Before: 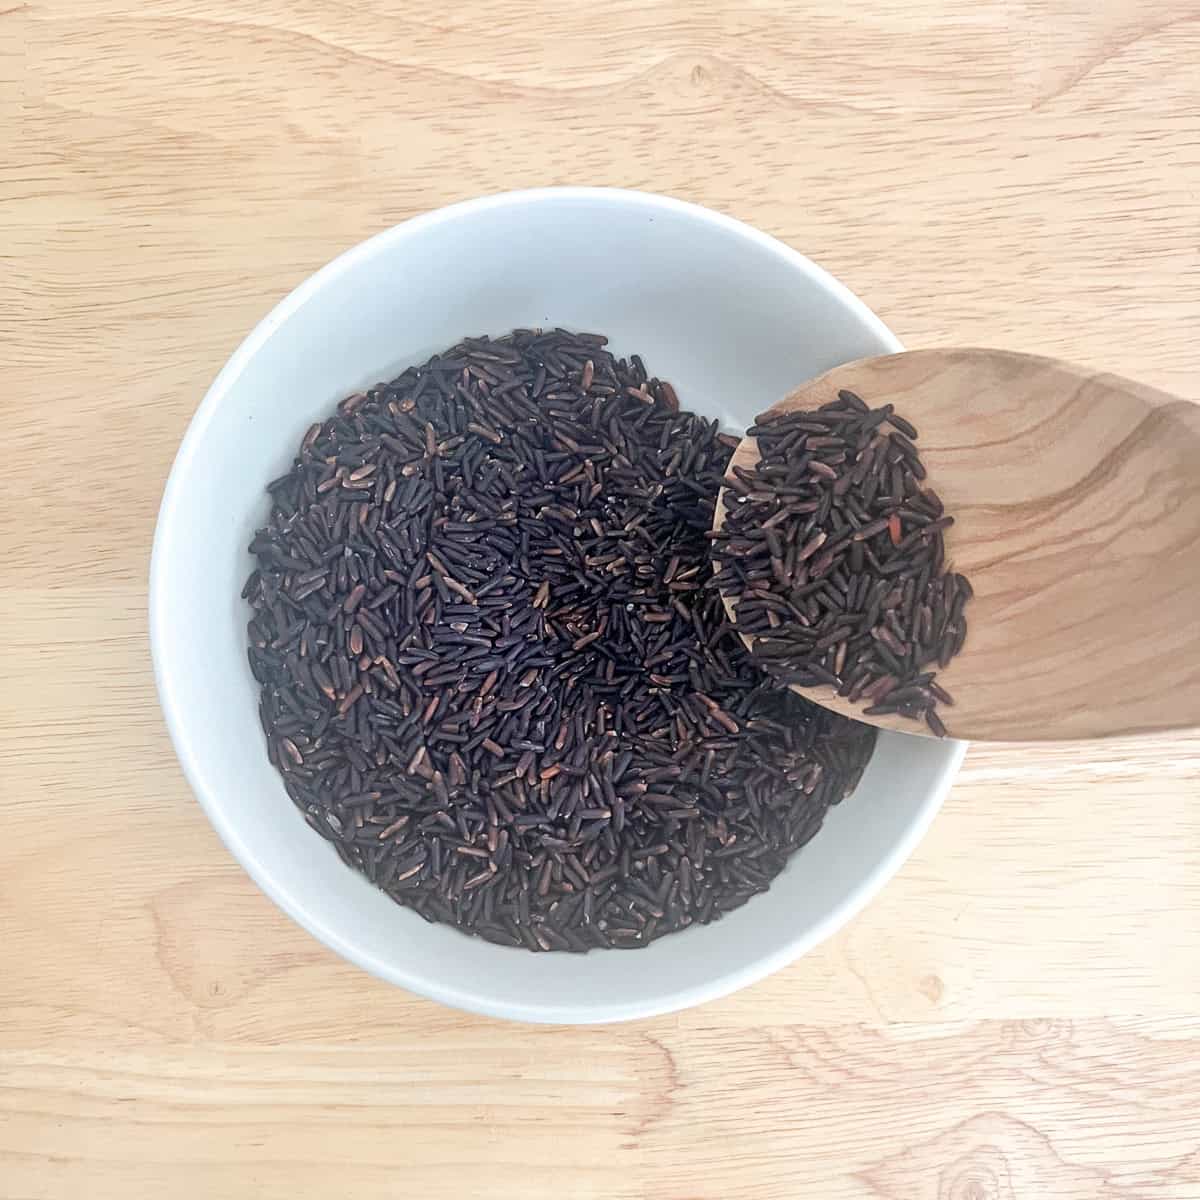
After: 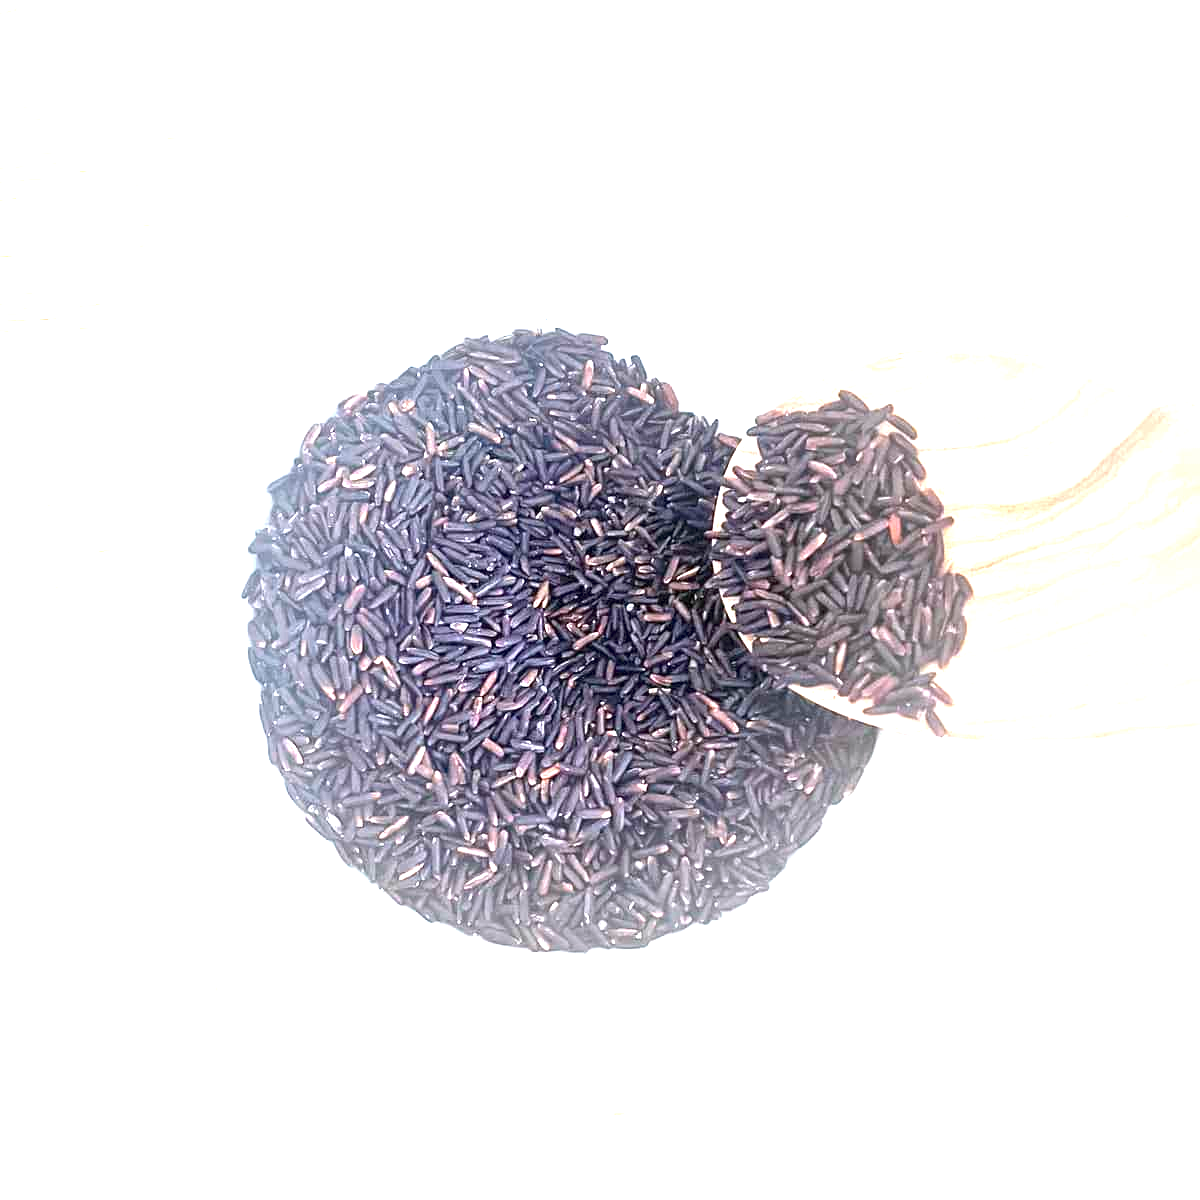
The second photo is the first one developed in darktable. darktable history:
exposure: exposure 2 EV, compensate highlight preservation false
white balance: red 1.009, blue 1.027
